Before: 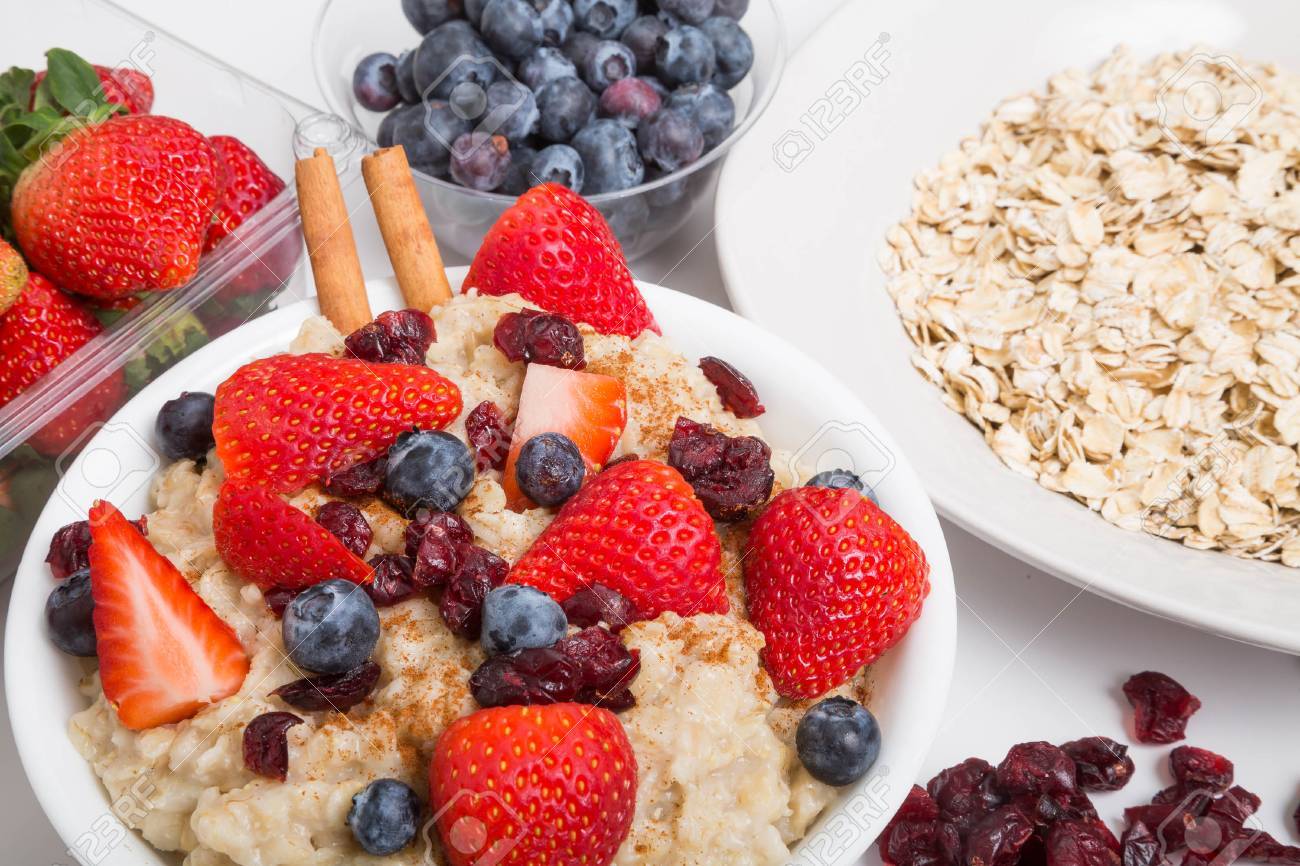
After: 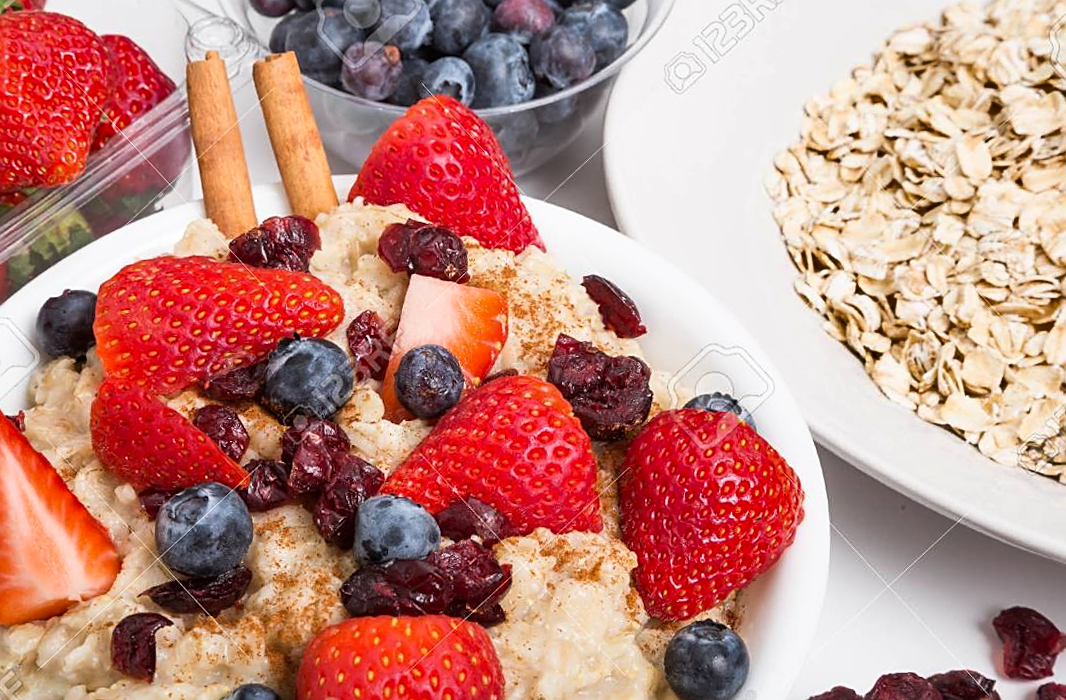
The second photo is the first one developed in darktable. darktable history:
shadows and highlights: low approximation 0.01, soften with gaussian
sharpen: on, module defaults
crop and rotate: angle -3.27°, left 5.211%, top 5.211%, right 4.607%, bottom 4.607%
rotate and perspective: rotation -1°, crop left 0.011, crop right 0.989, crop top 0.025, crop bottom 0.975
rgb curve: curves: ch0 [(0, 0) (0.078, 0.051) (0.929, 0.956) (1, 1)], compensate middle gray true
